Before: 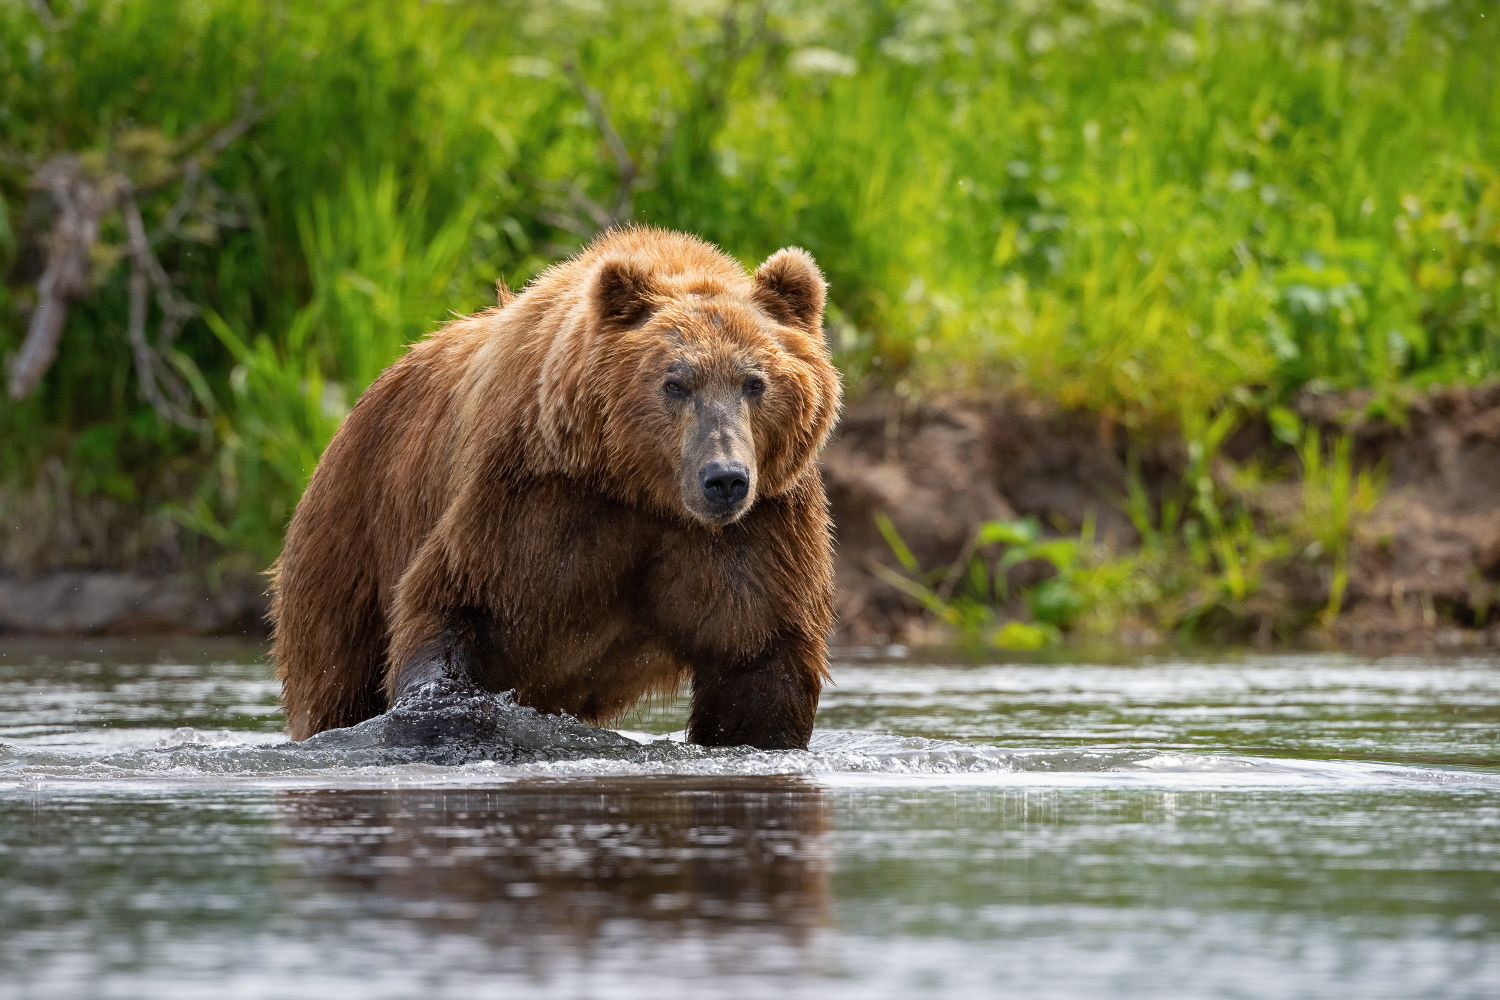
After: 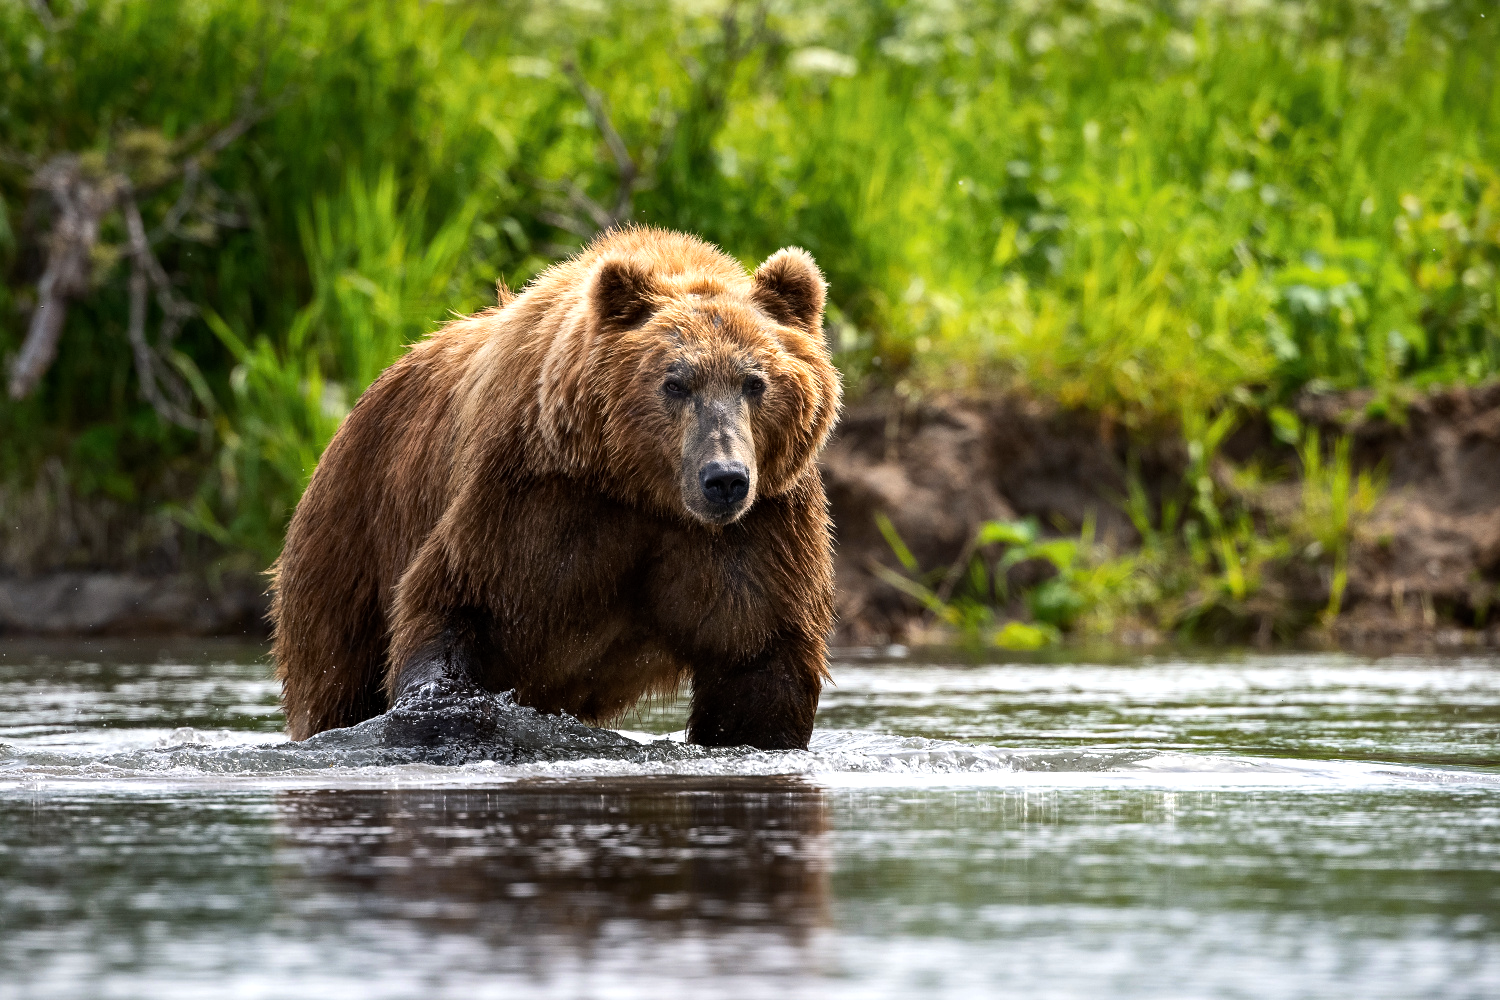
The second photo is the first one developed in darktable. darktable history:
tone equalizer: -8 EV -0.752 EV, -7 EV -0.686 EV, -6 EV -0.634 EV, -5 EV -0.4 EV, -3 EV 0.39 EV, -2 EV 0.6 EV, -1 EV 0.69 EV, +0 EV 0.748 EV, edges refinement/feathering 500, mask exposure compensation -1.57 EV, preserve details no
exposure: black level correction 0.001, exposure -0.203 EV, compensate exposure bias true, compensate highlight preservation false
